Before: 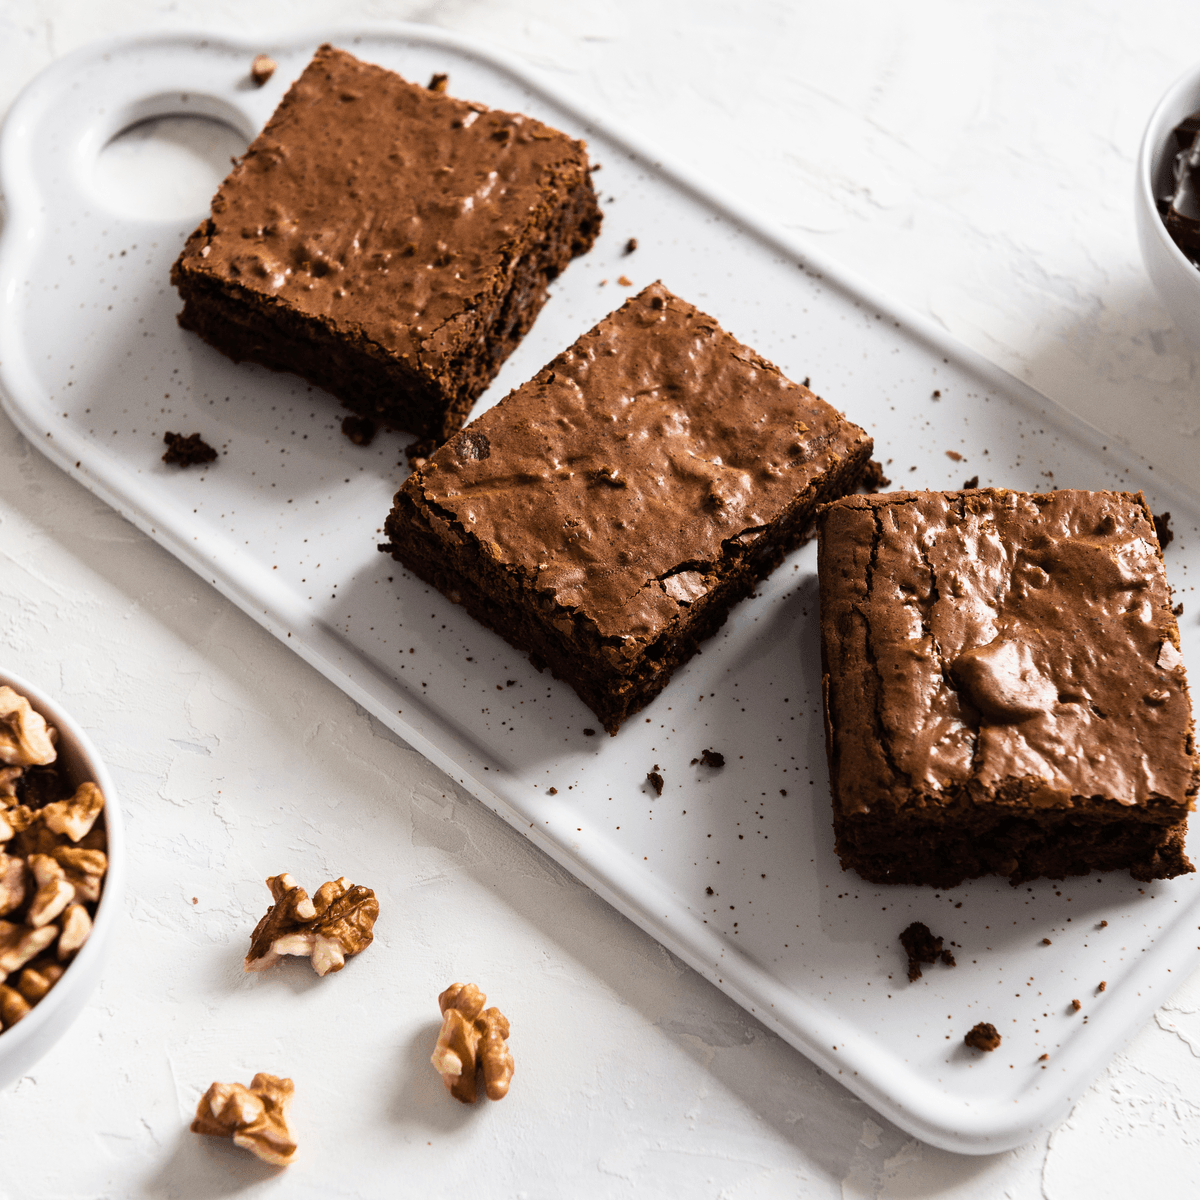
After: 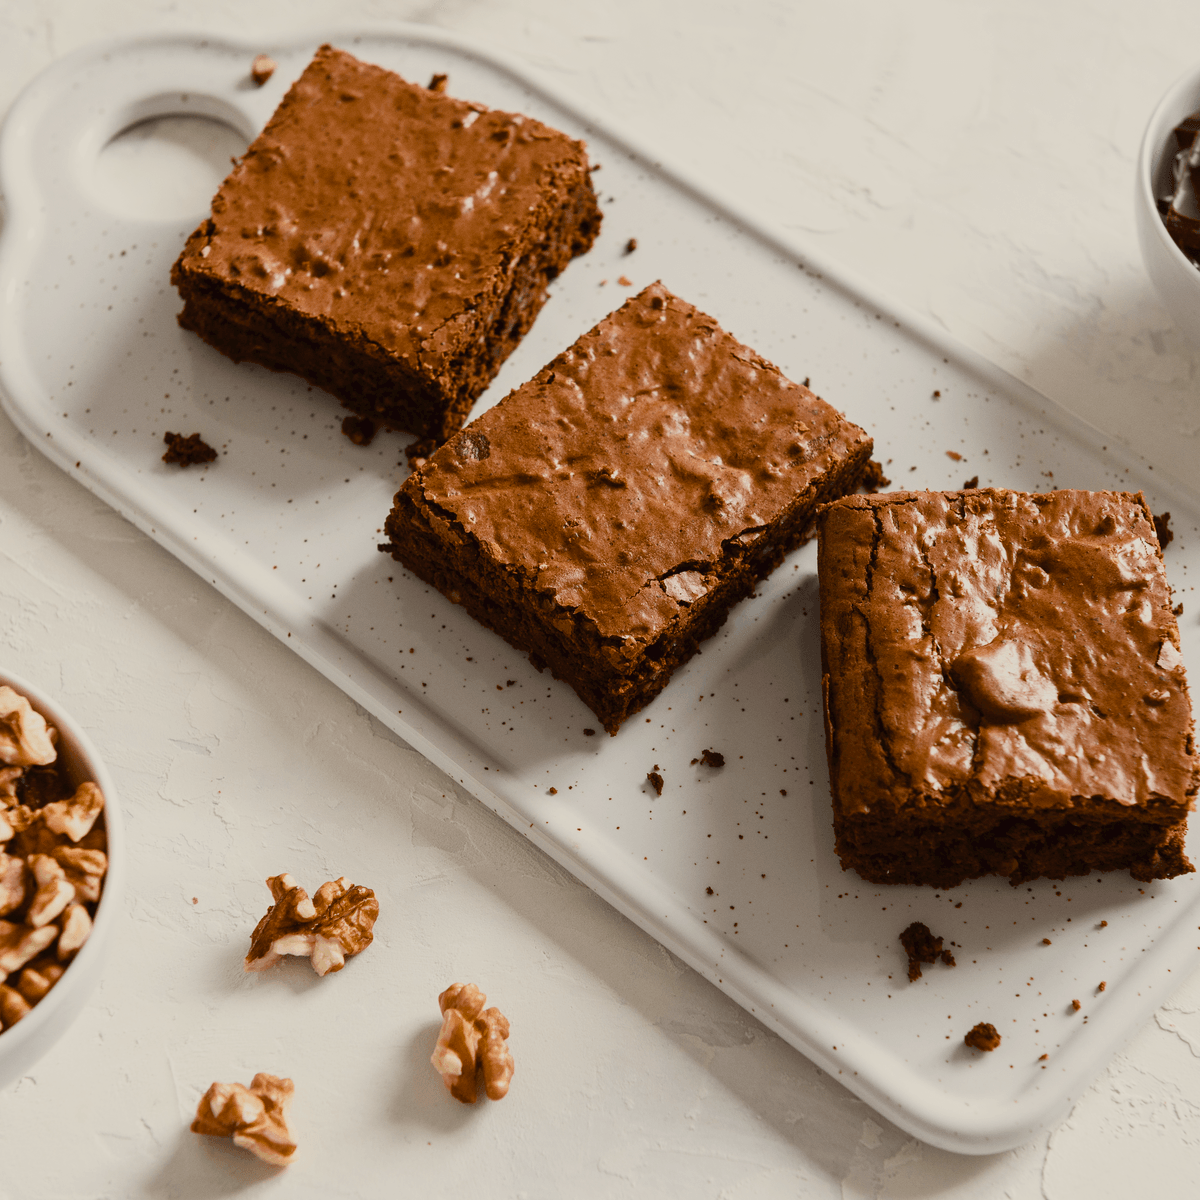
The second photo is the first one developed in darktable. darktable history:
white balance: red 1.029, blue 0.92
color balance rgb: shadows lift › chroma 1%, shadows lift › hue 113°, highlights gain › chroma 0.2%, highlights gain › hue 333°, perceptual saturation grading › global saturation 20%, perceptual saturation grading › highlights -50%, perceptual saturation grading › shadows 25%, contrast -20%
